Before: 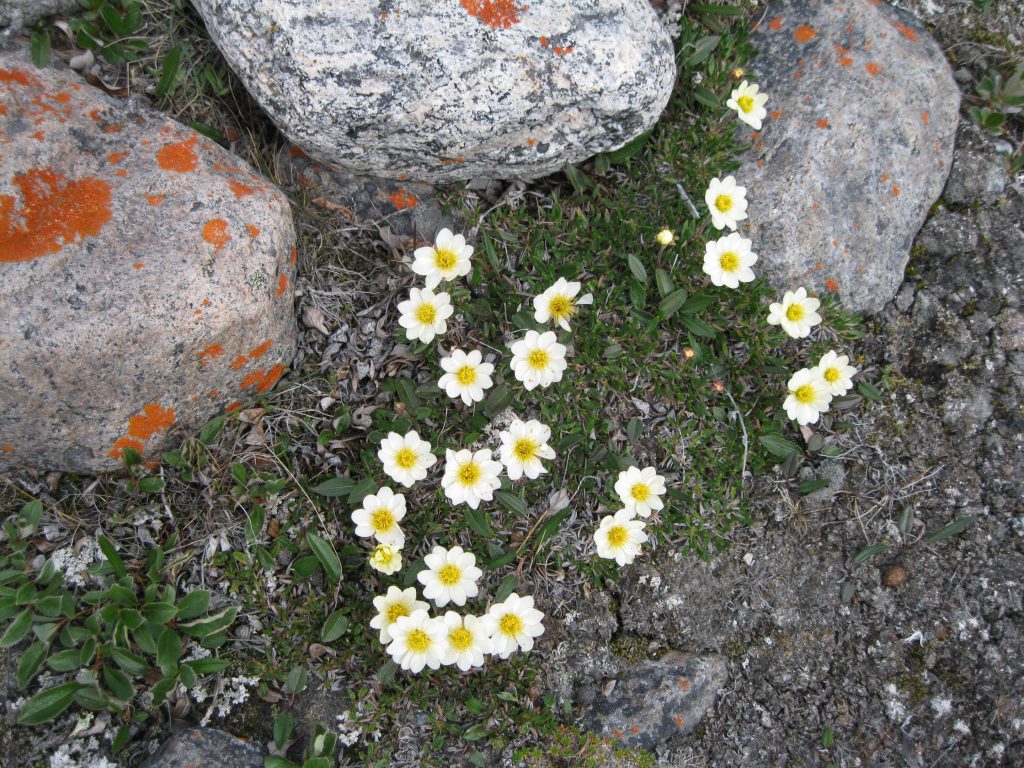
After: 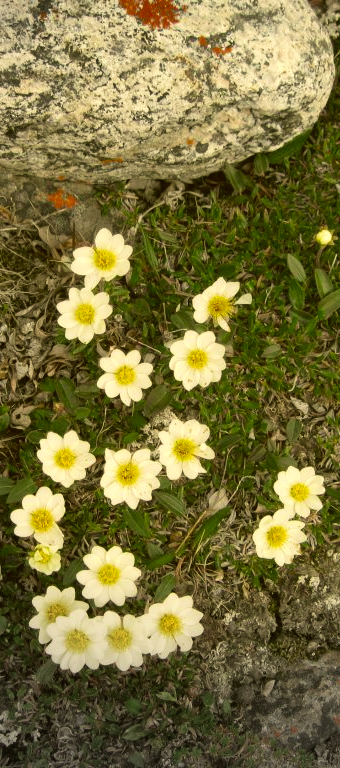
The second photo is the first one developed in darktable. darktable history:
velvia: on, module defaults
color correction: highlights a* 0.162, highlights b* 29.53, shadows a* -0.162, shadows b* 21.09
vignetting: fall-off start 73.57%, center (0.22, -0.235)
shadows and highlights: shadows 24.5, highlights -78.15, soften with gaussian
crop: left 33.36%, right 33.36%
